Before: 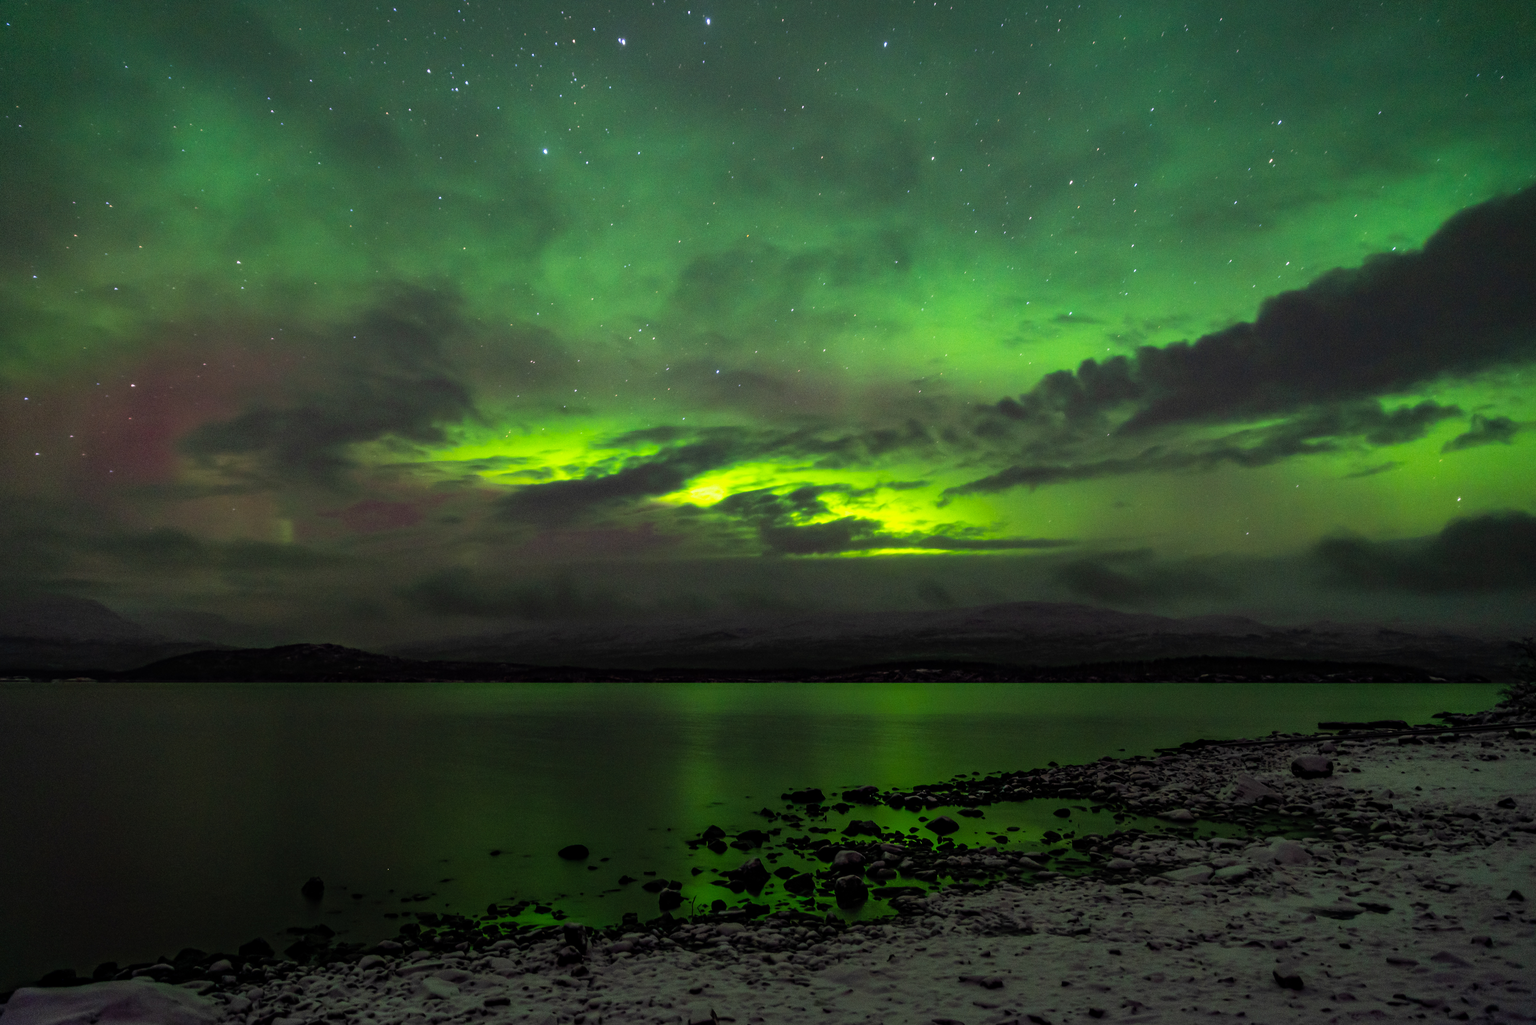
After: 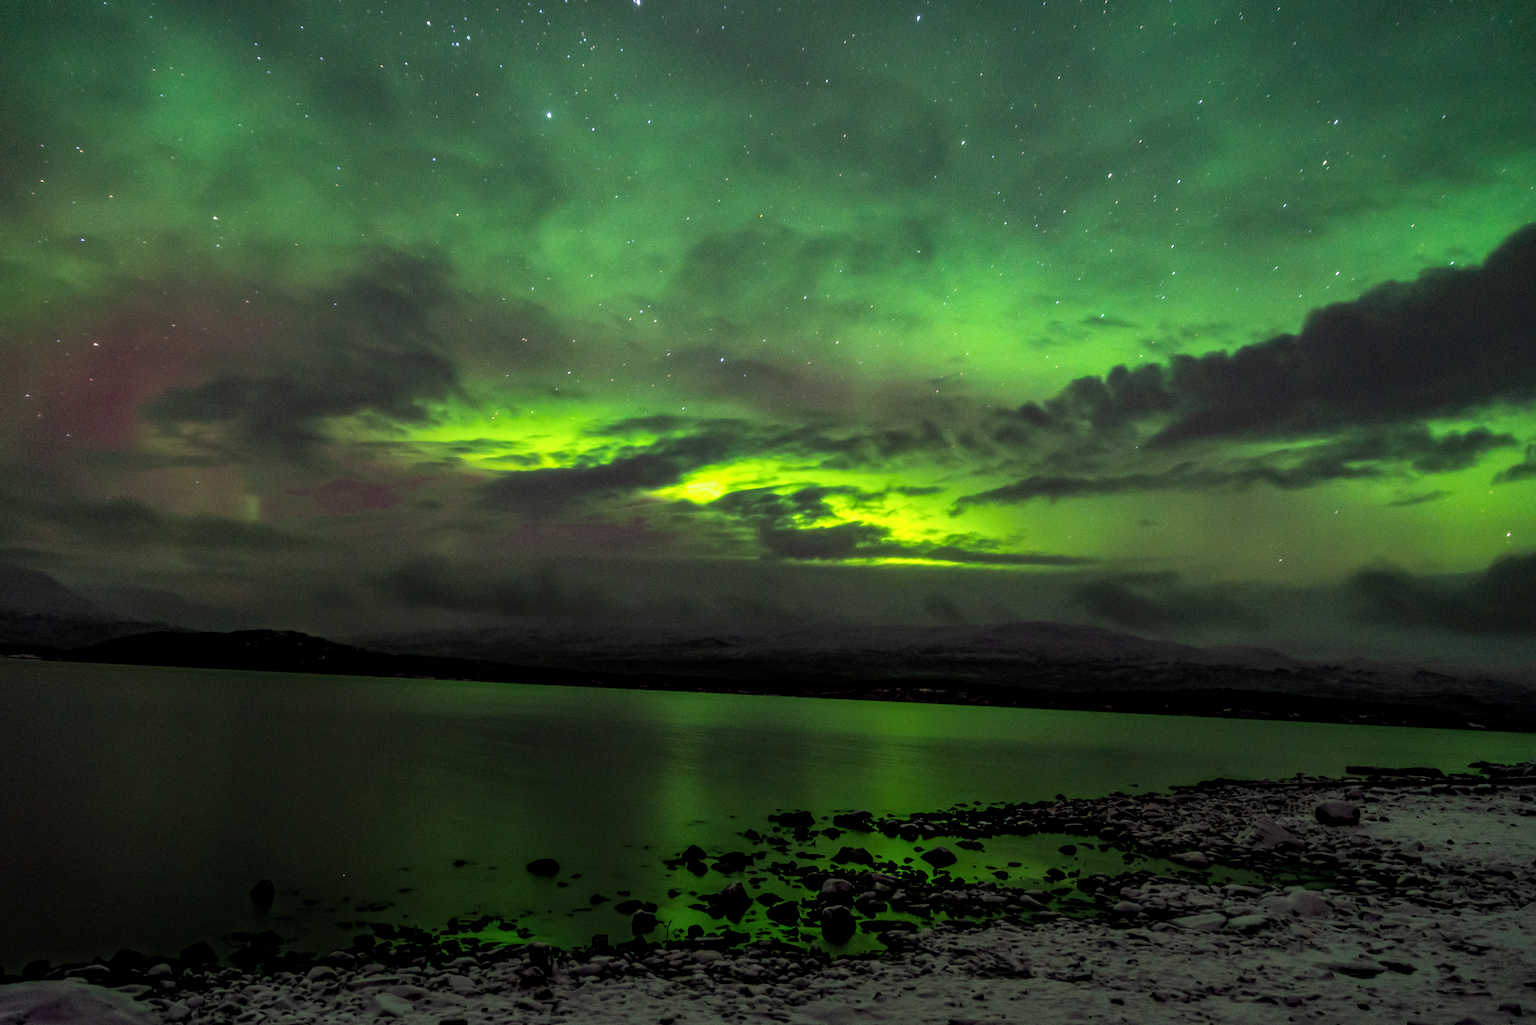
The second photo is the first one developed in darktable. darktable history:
crop and rotate: angle -2.76°
local contrast: on, module defaults
